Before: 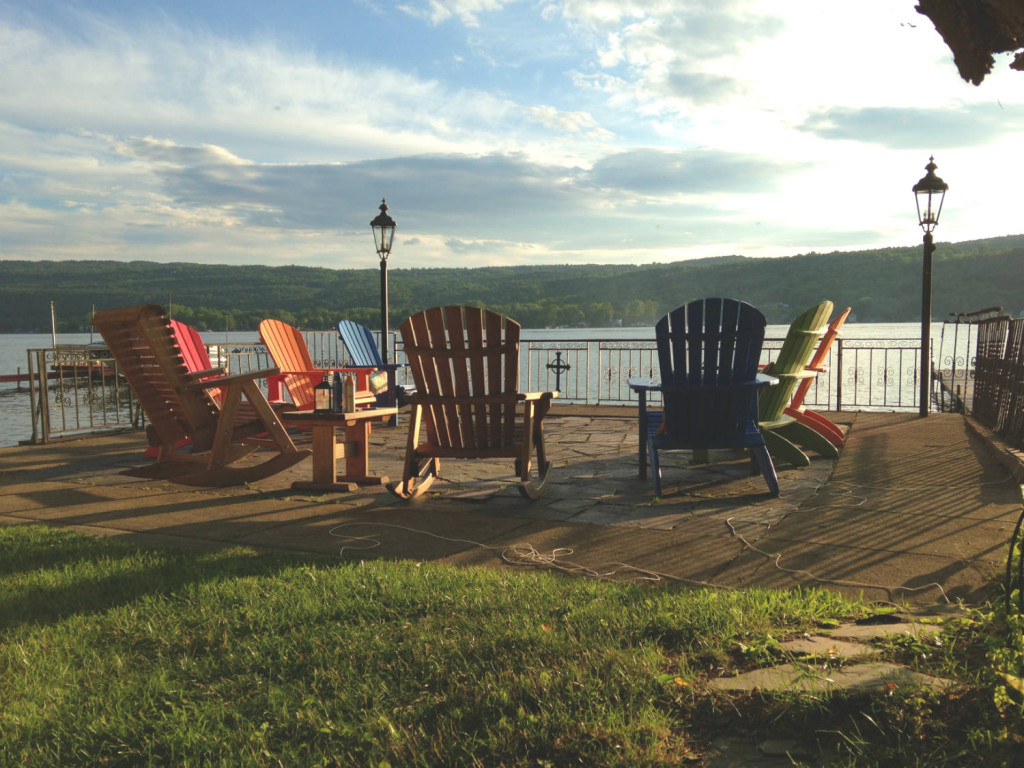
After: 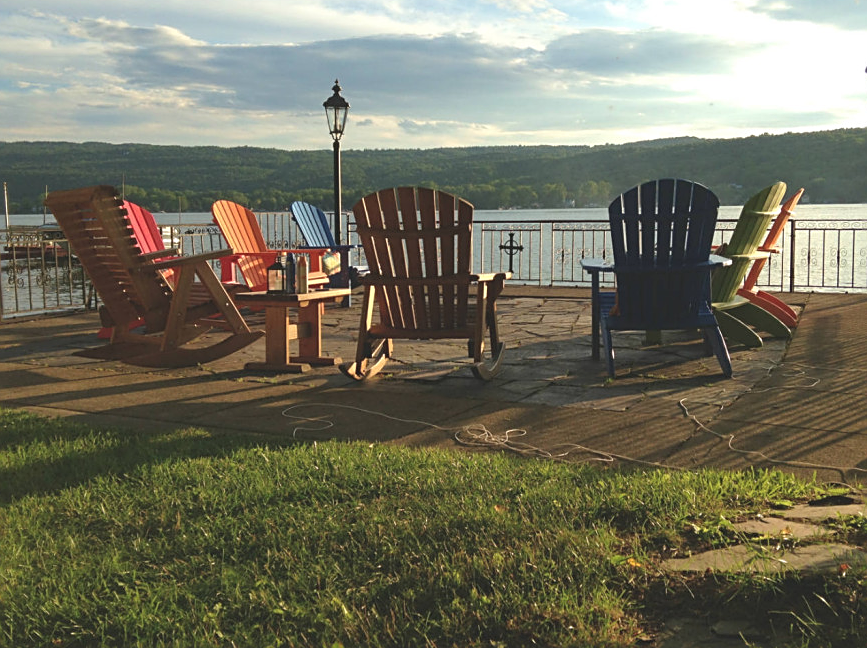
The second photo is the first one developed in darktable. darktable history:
crop and rotate: left 4.663%, top 15.495%, right 10.652%
sharpen: on, module defaults
tone equalizer: -8 EV 0.035 EV
